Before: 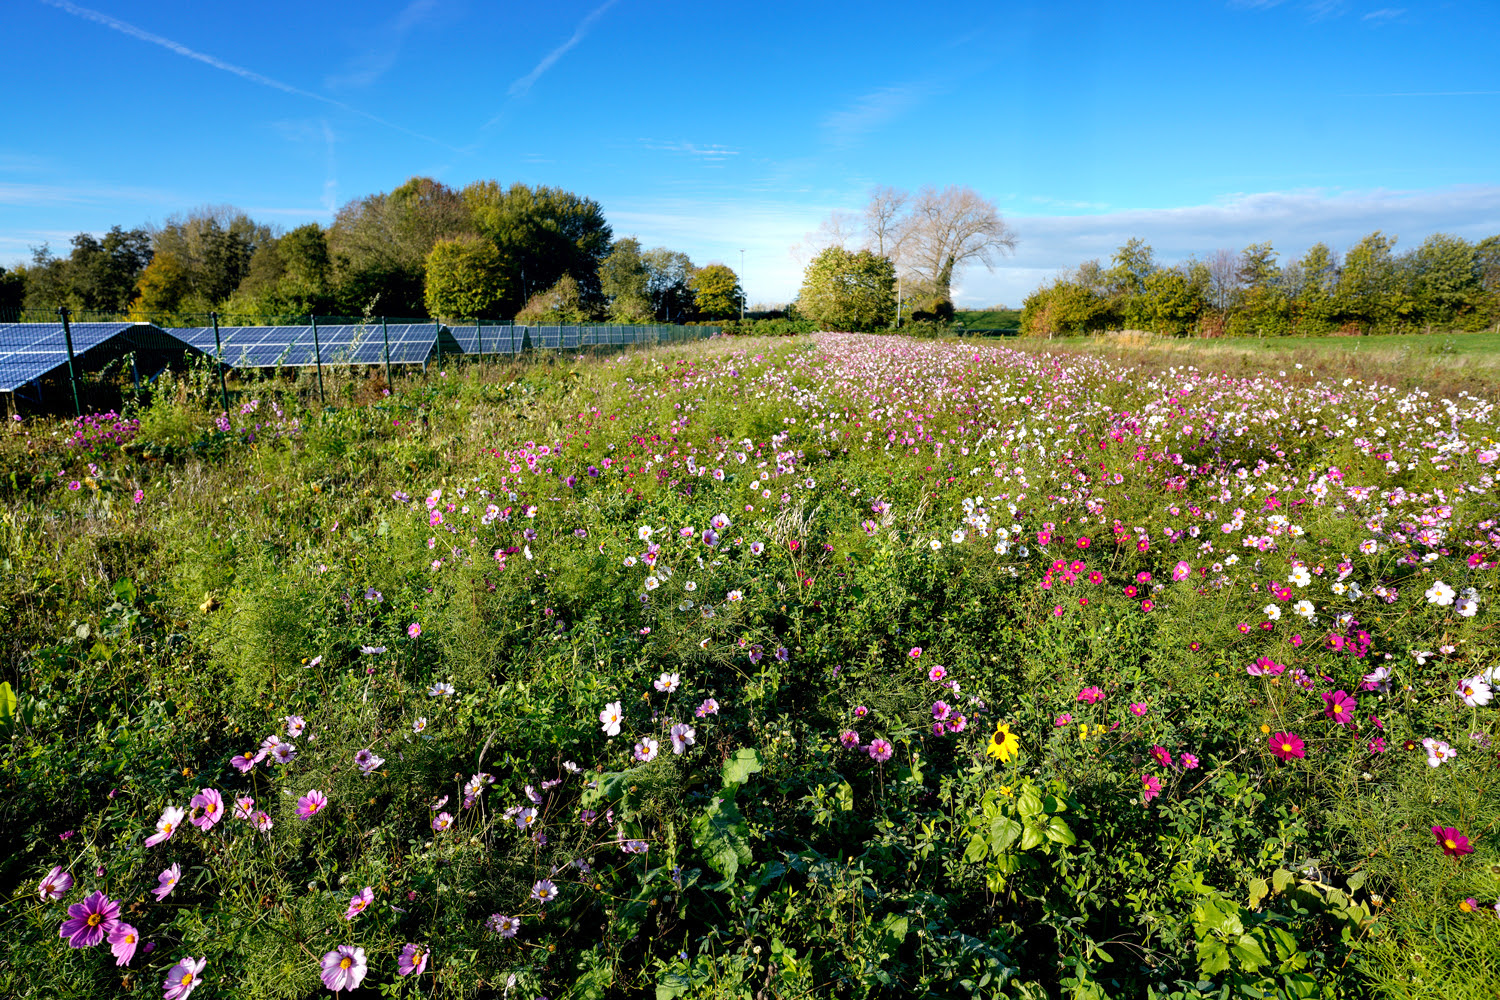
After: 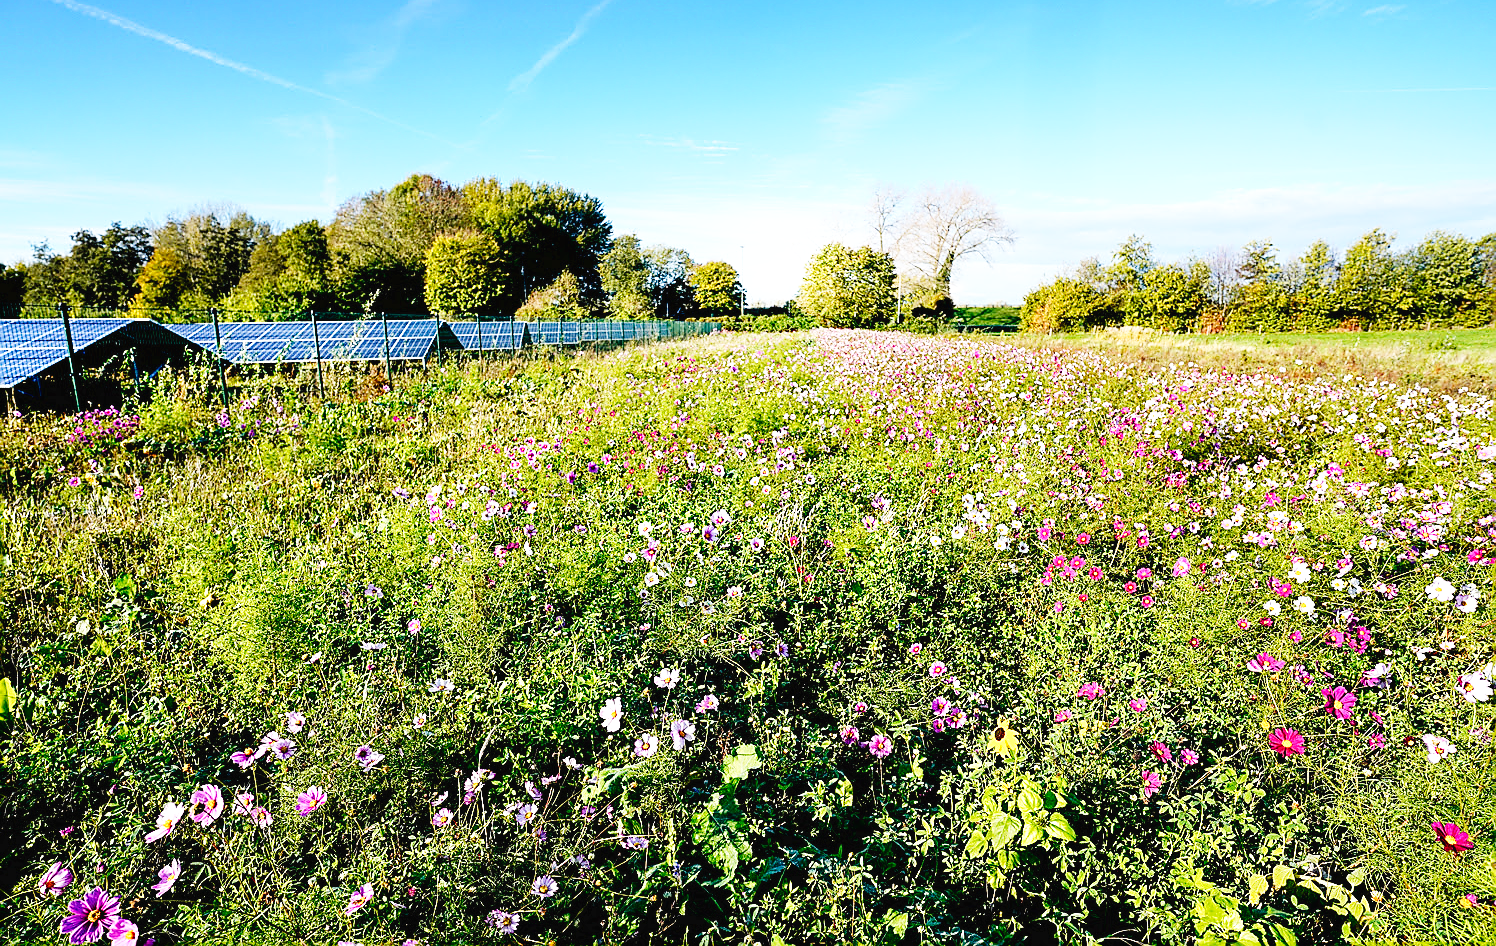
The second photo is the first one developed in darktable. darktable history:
levels: black 0.017%
crop: top 0.403%, right 0.258%, bottom 4.993%
sharpen: radius 1.423, amount 1.243, threshold 0.721
base curve: curves: ch0 [(0, 0.003) (0.001, 0.002) (0.006, 0.004) (0.02, 0.022) (0.048, 0.086) (0.094, 0.234) (0.162, 0.431) (0.258, 0.629) (0.385, 0.8) (0.548, 0.918) (0.751, 0.988) (1, 1)], preserve colors none
